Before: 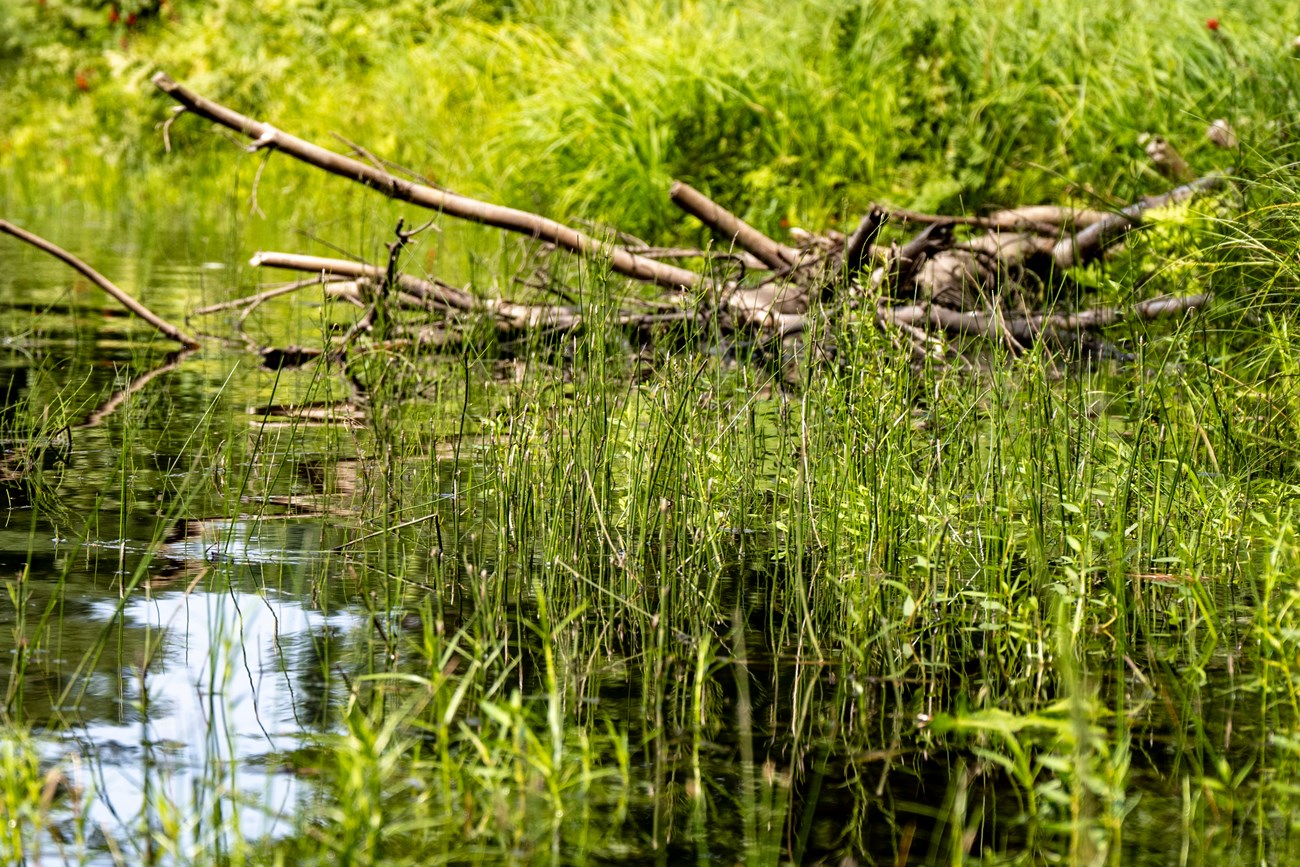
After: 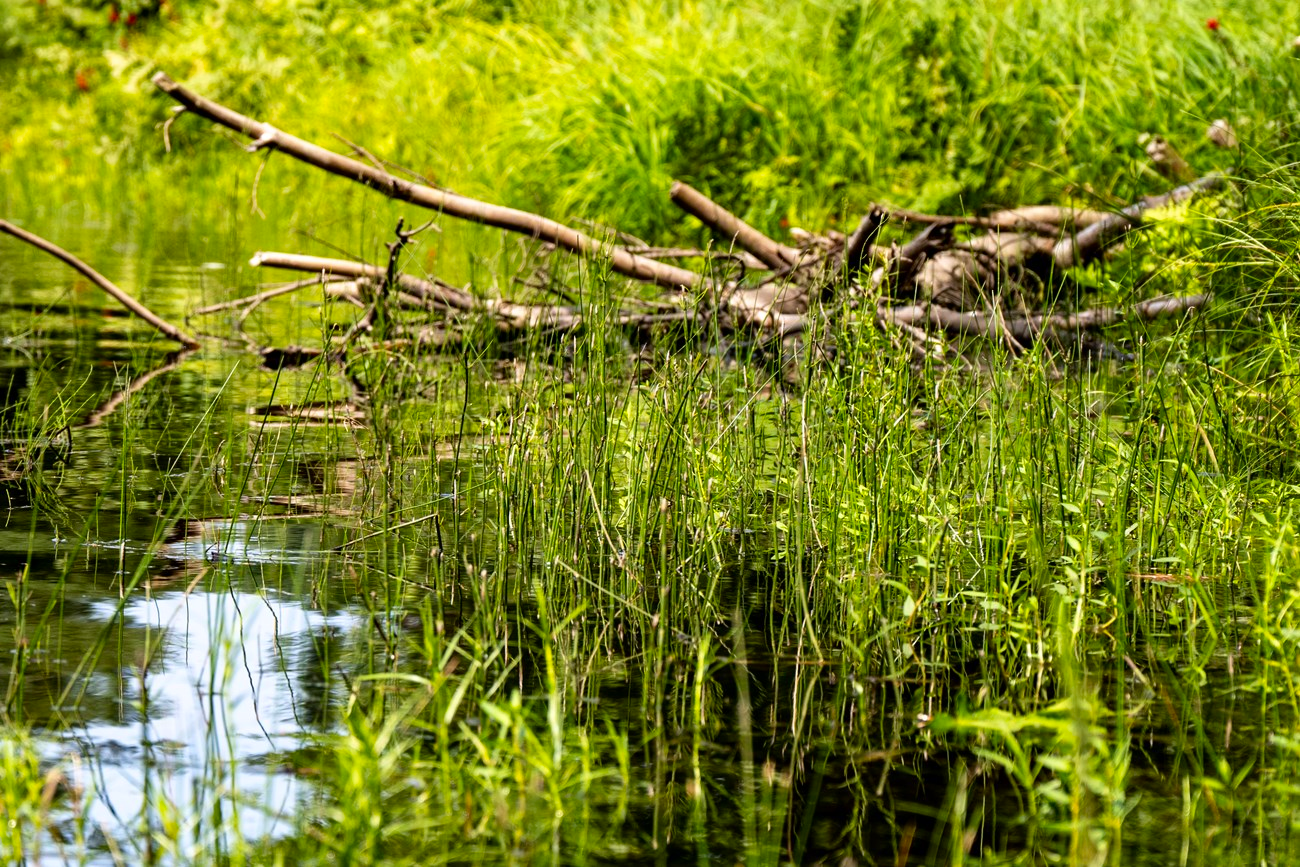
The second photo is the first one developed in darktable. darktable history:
contrast brightness saturation: contrast 0.079, saturation 0.2
